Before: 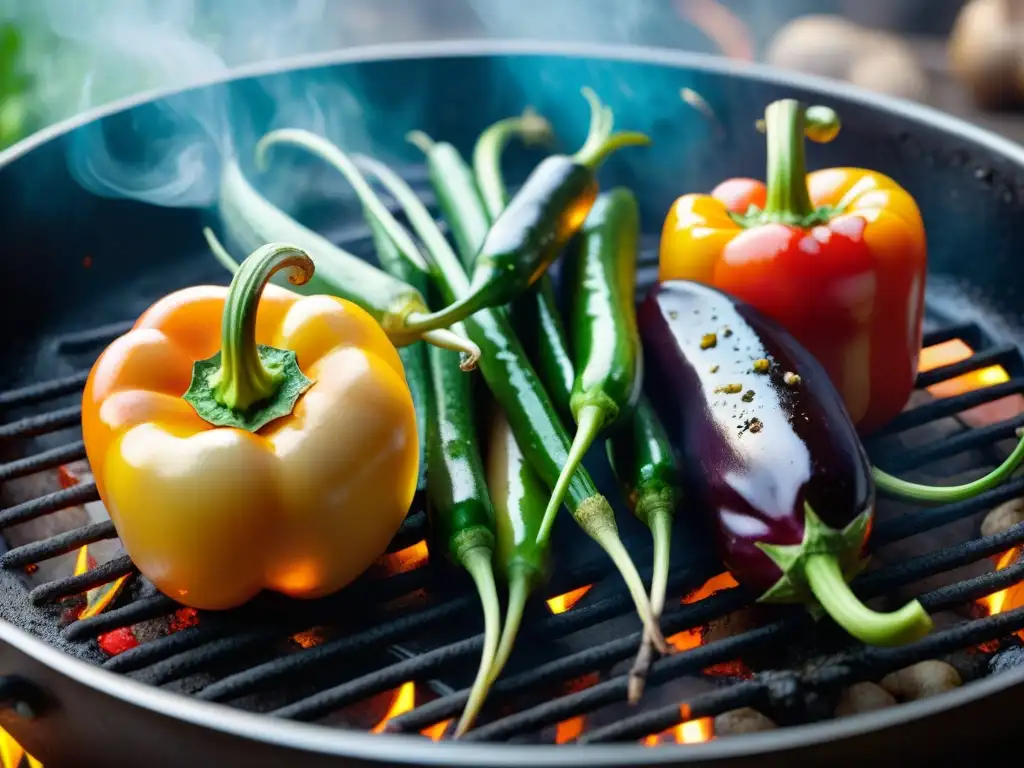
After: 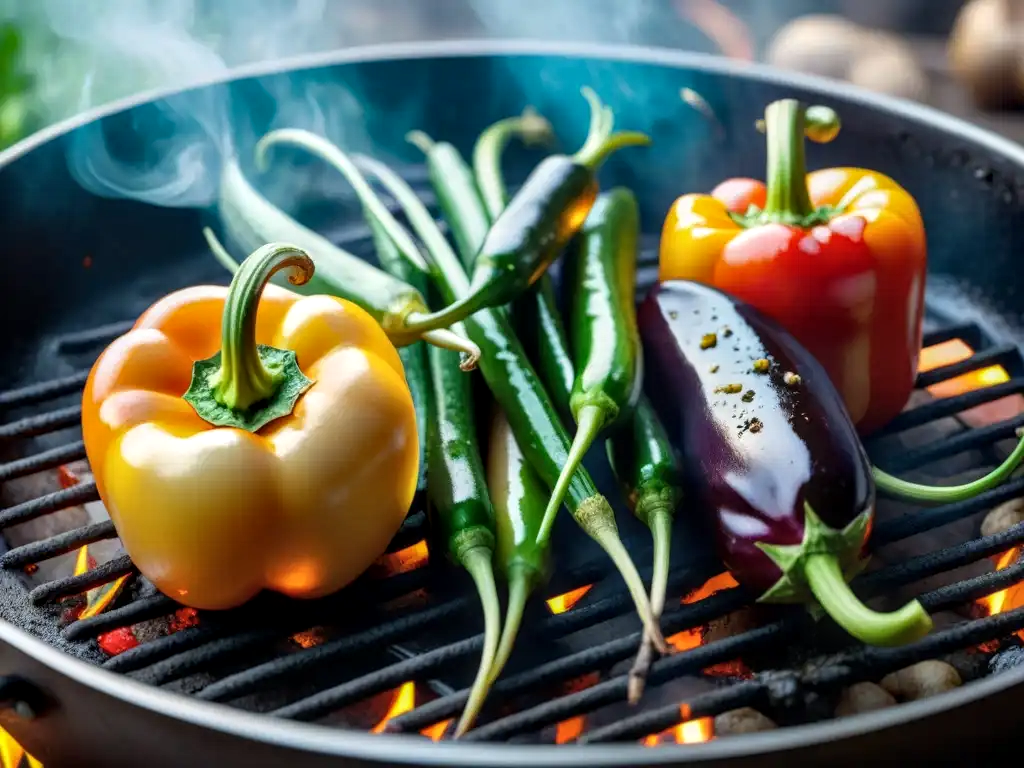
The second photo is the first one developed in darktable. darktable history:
local contrast: detail 130%
tone equalizer: on, module defaults
